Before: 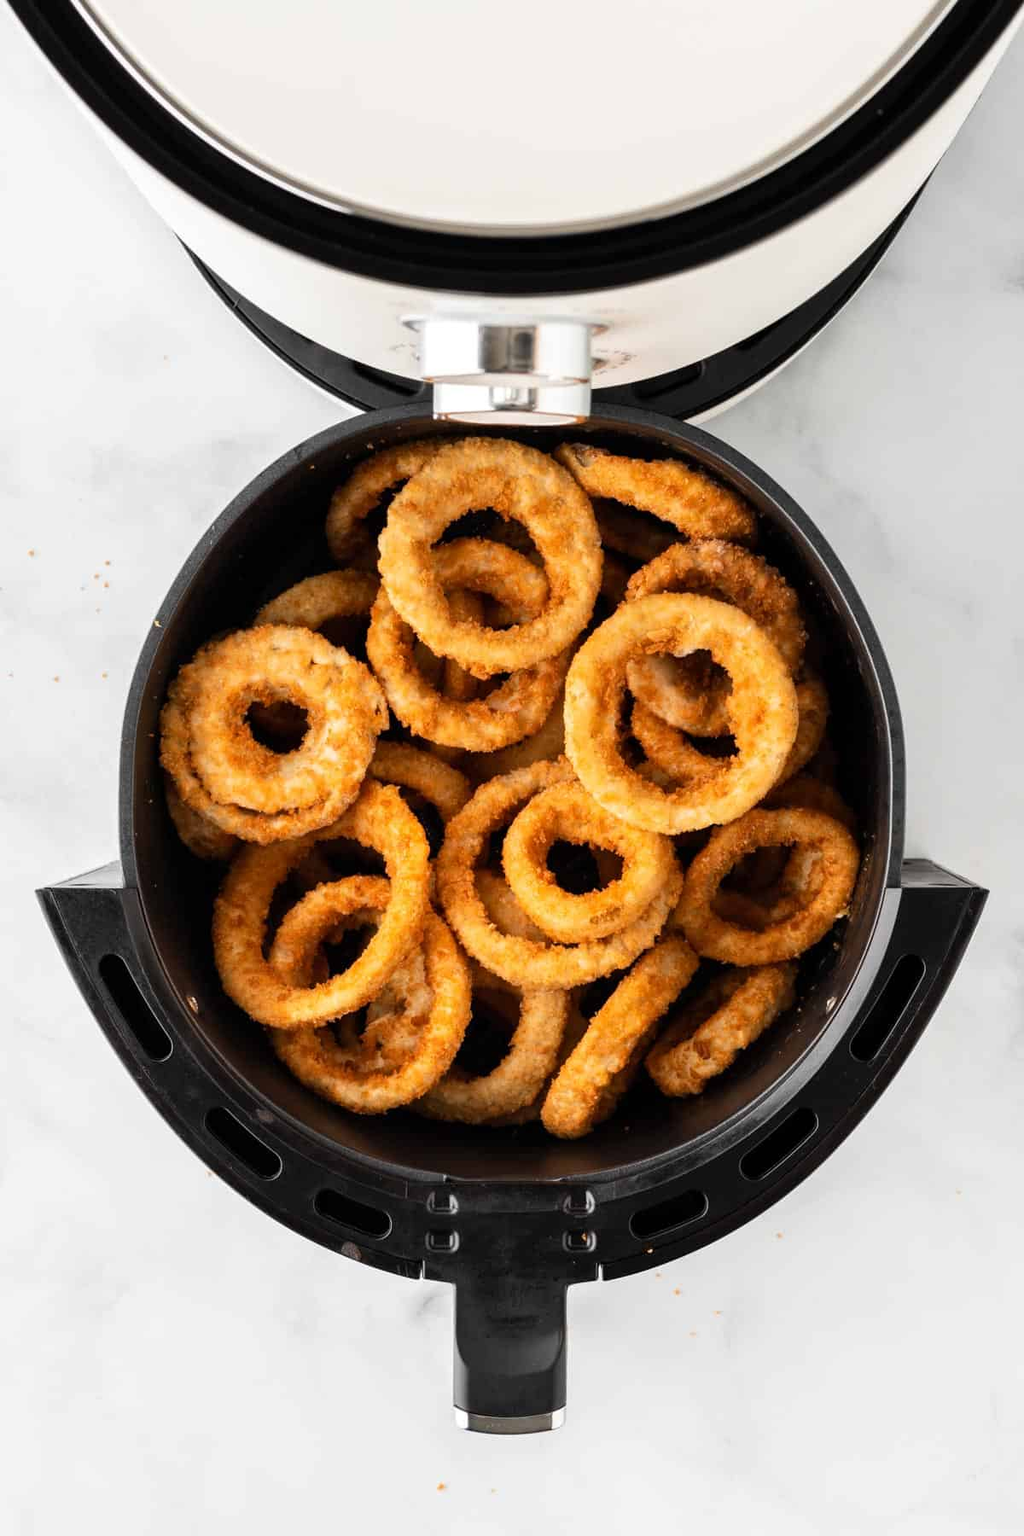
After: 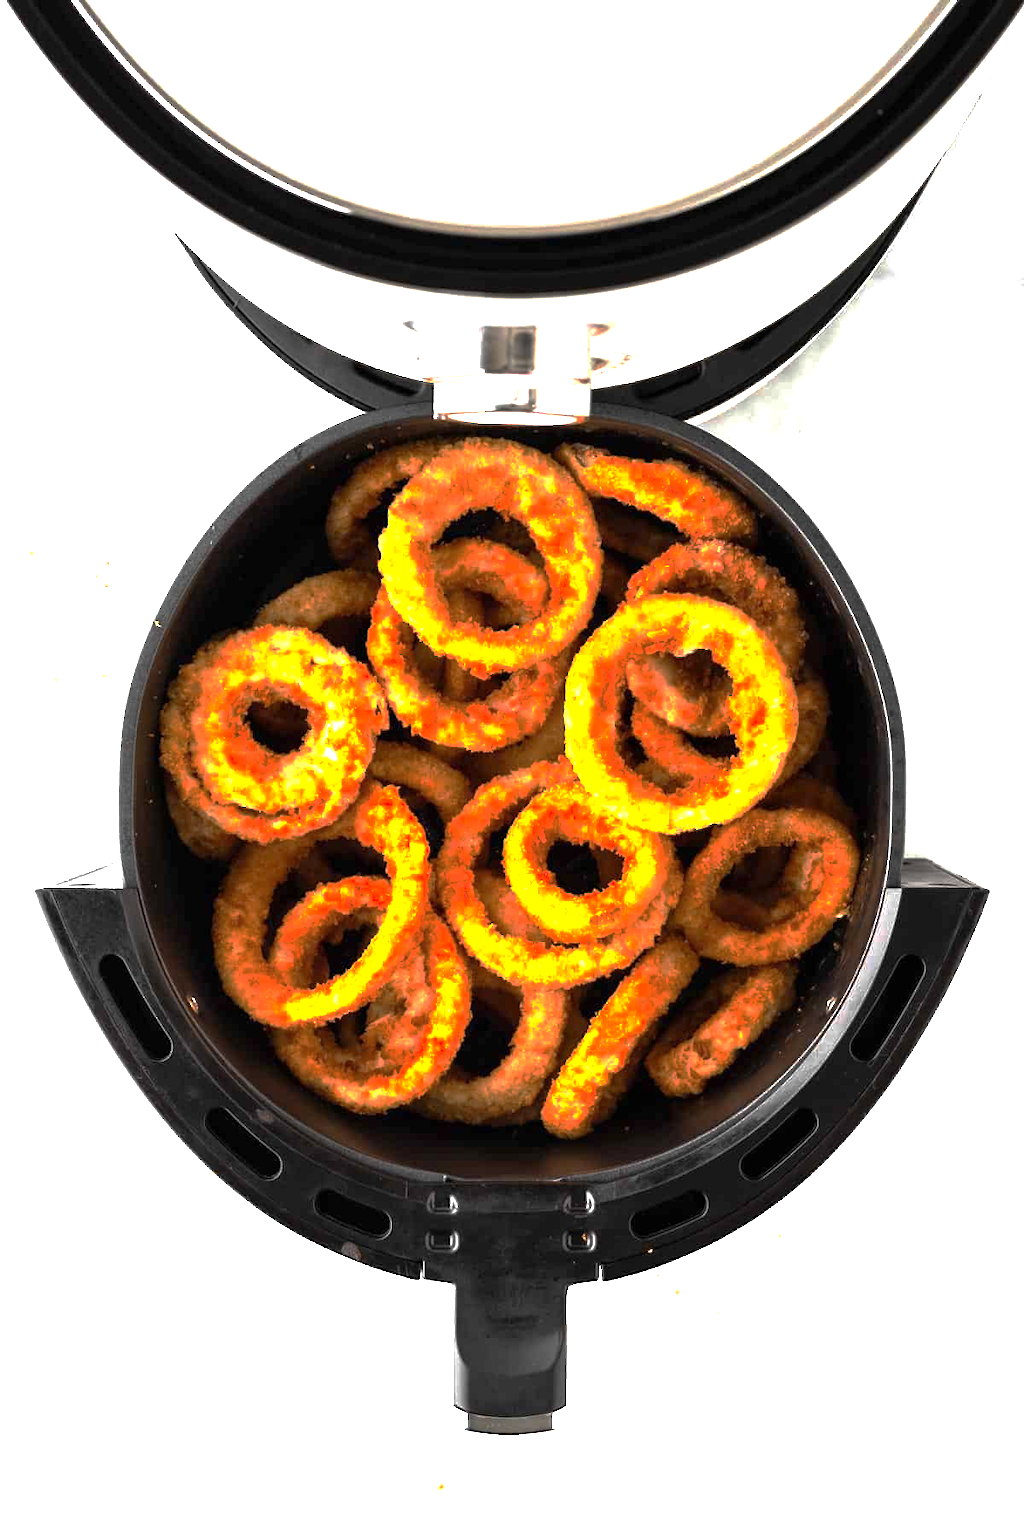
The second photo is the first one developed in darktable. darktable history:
exposure: black level correction 0, exposure 1.105 EV, compensate highlight preservation false
base curve: curves: ch0 [(0, 0) (0.841, 0.609) (1, 1)], preserve colors none
